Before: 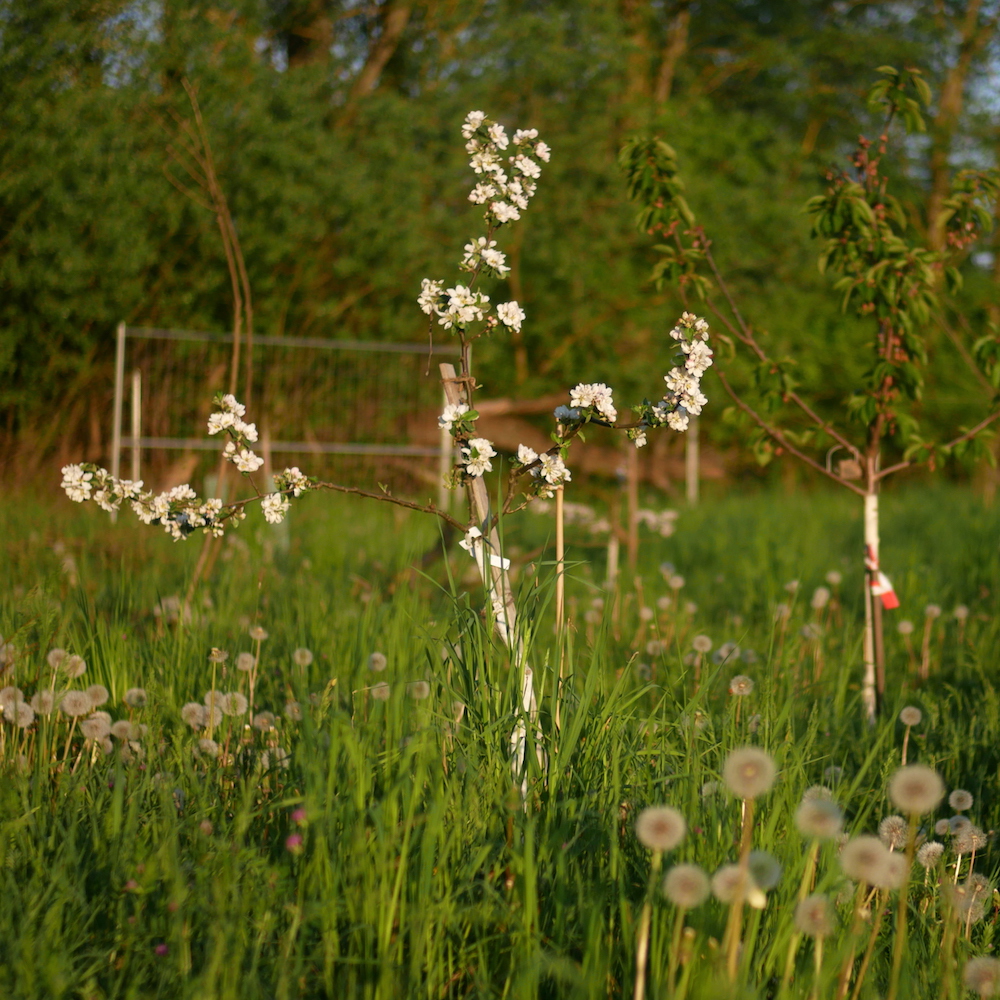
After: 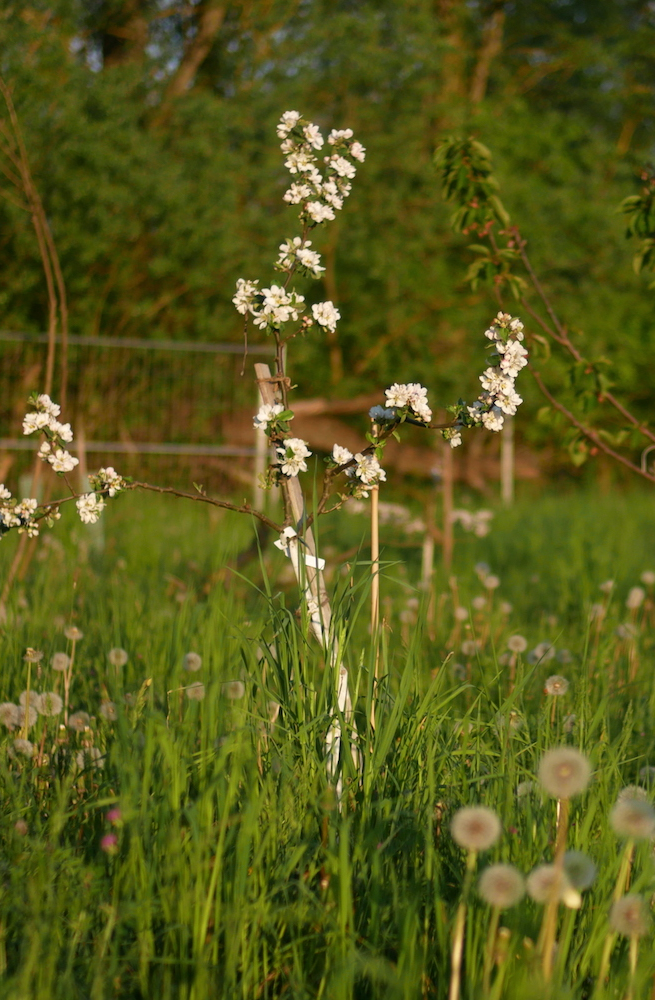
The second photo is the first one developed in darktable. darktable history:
crop and rotate: left 18.549%, right 15.893%
